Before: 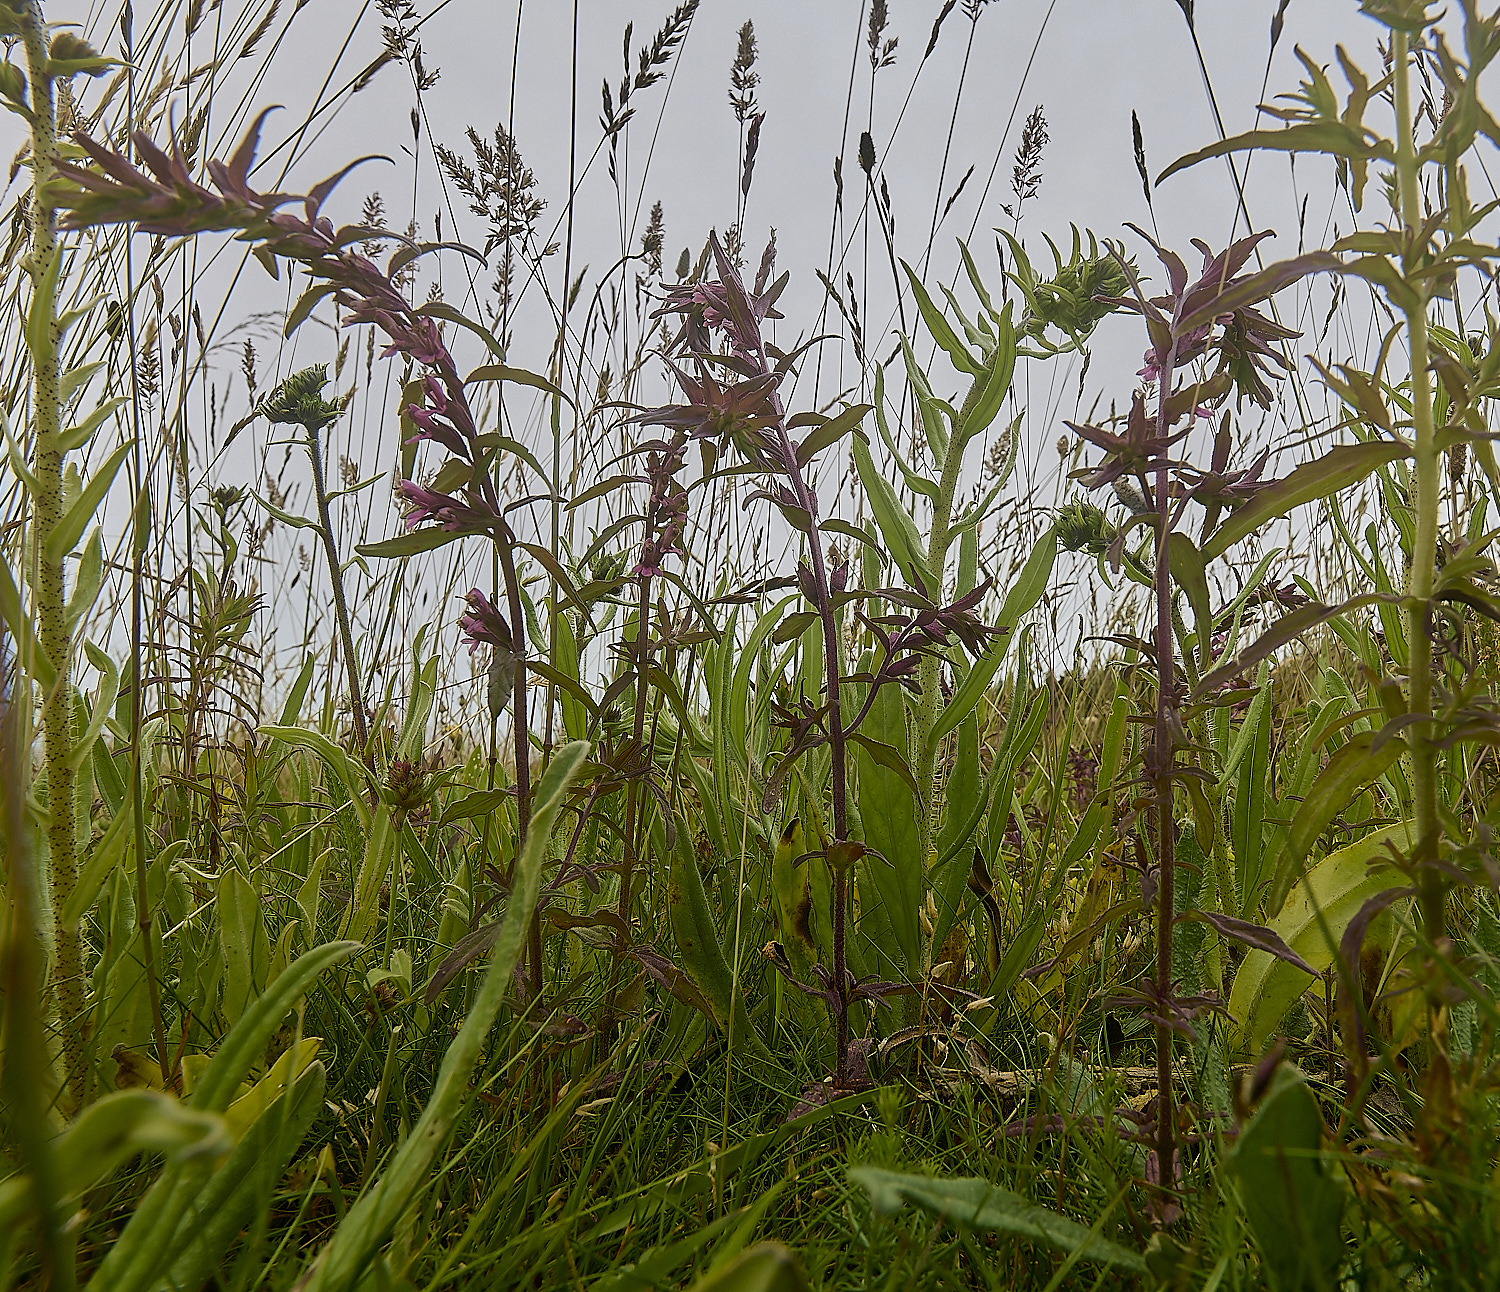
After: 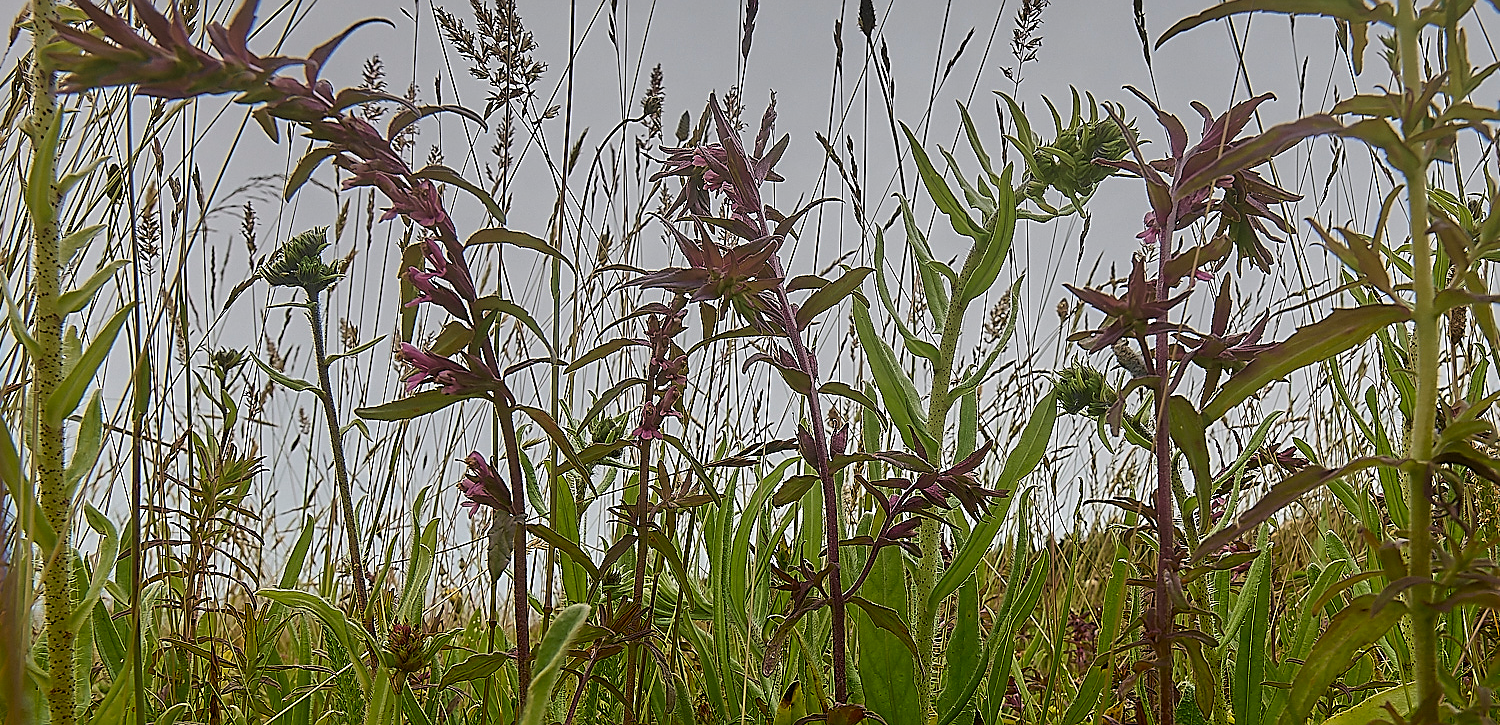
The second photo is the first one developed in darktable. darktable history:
graduated density: on, module defaults
sharpen: on, module defaults
crop and rotate: top 10.605%, bottom 33.274%
